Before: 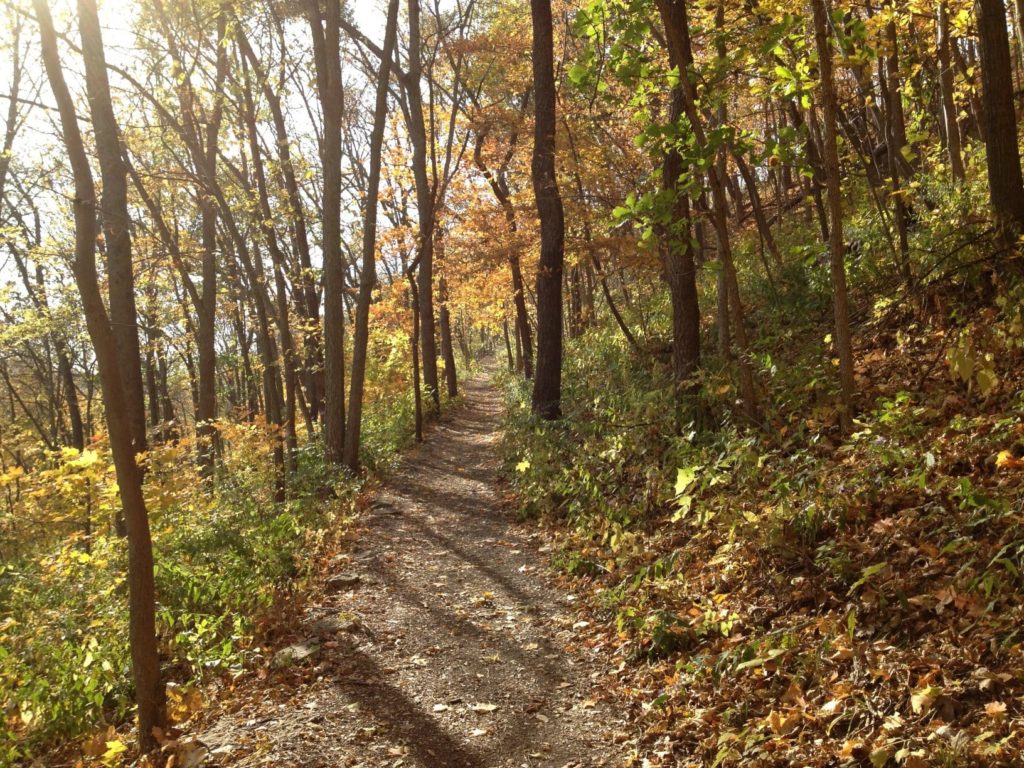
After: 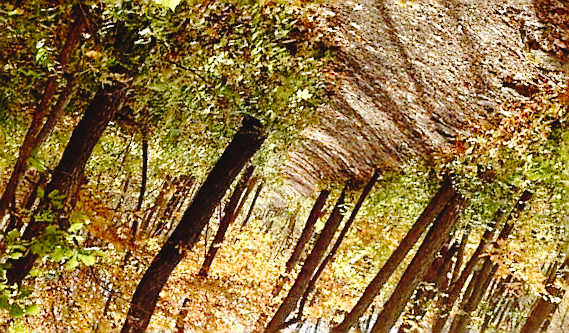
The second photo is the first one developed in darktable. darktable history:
base curve: curves: ch0 [(0, 0) (0.032, 0.037) (0.105, 0.228) (0.435, 0.76) (0.856, 0.983) (1, 1)], preserve colors none
crop and rotate: angle 148.25°, left 9.136%, top 15.649%, right 4.567%, bottom 16.951%
tone curve: curves: ch0 [(0, 0) (0.003, 0.048) (0.011, 0.048) (0.025, 0.048) (0.044, 0.049) (0.069, 0.048) (0.1, 0.052) (0.136, 0.071) (0.177, 0.109) (0.224, 0.157) (0.277, 0.233) (0.335, 0.32) (0.399, 0.404) (0.468, 0.496) (0.543, 0.582) (0.623, 0.653) (0.709, 0.738) (0.801, 0.811) (0.898, 0.895) (1, 1)], preserve colors none
sharpen: radius 1.394, amount 1.235, threshold 0.75
